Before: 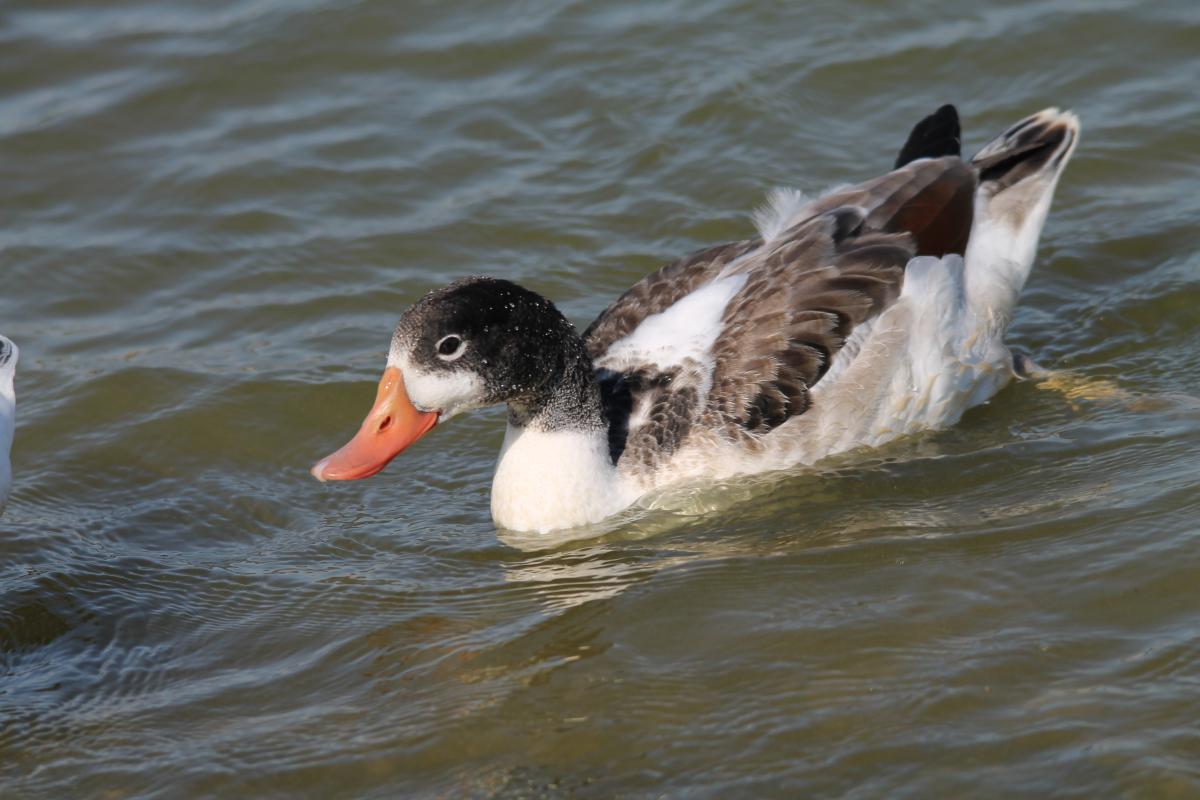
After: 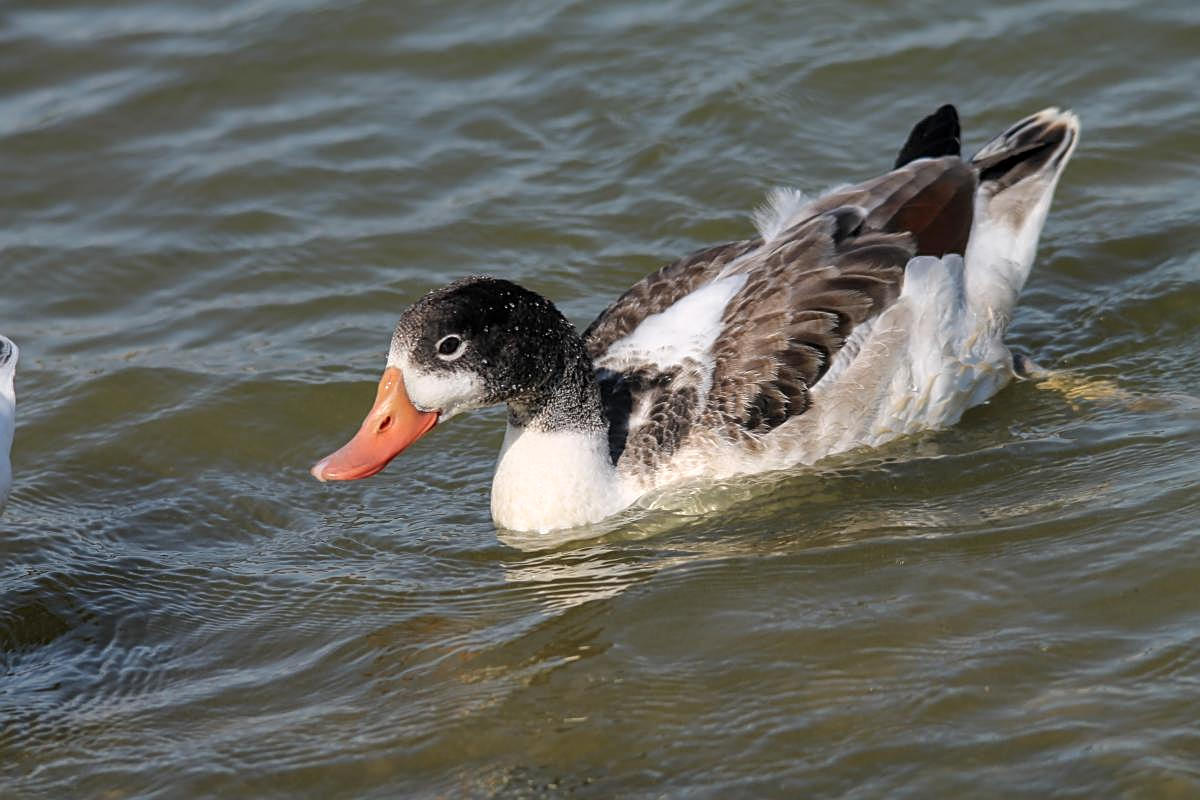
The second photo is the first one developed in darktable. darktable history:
shadows and highlights: radius 125.46, shadows 30.51, highlights -30.51, low approximation 0.01, soften with gaussian
local contrast: on, module defaults
sharpen: on, module defaults
